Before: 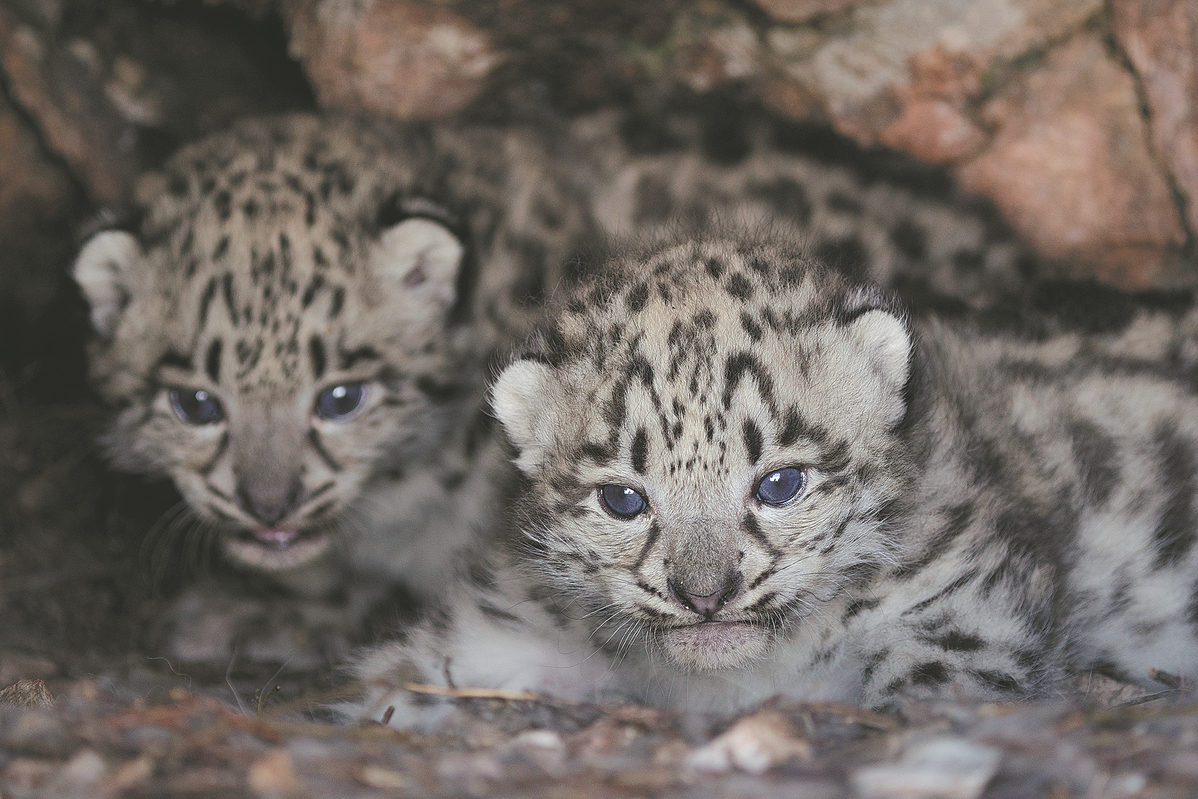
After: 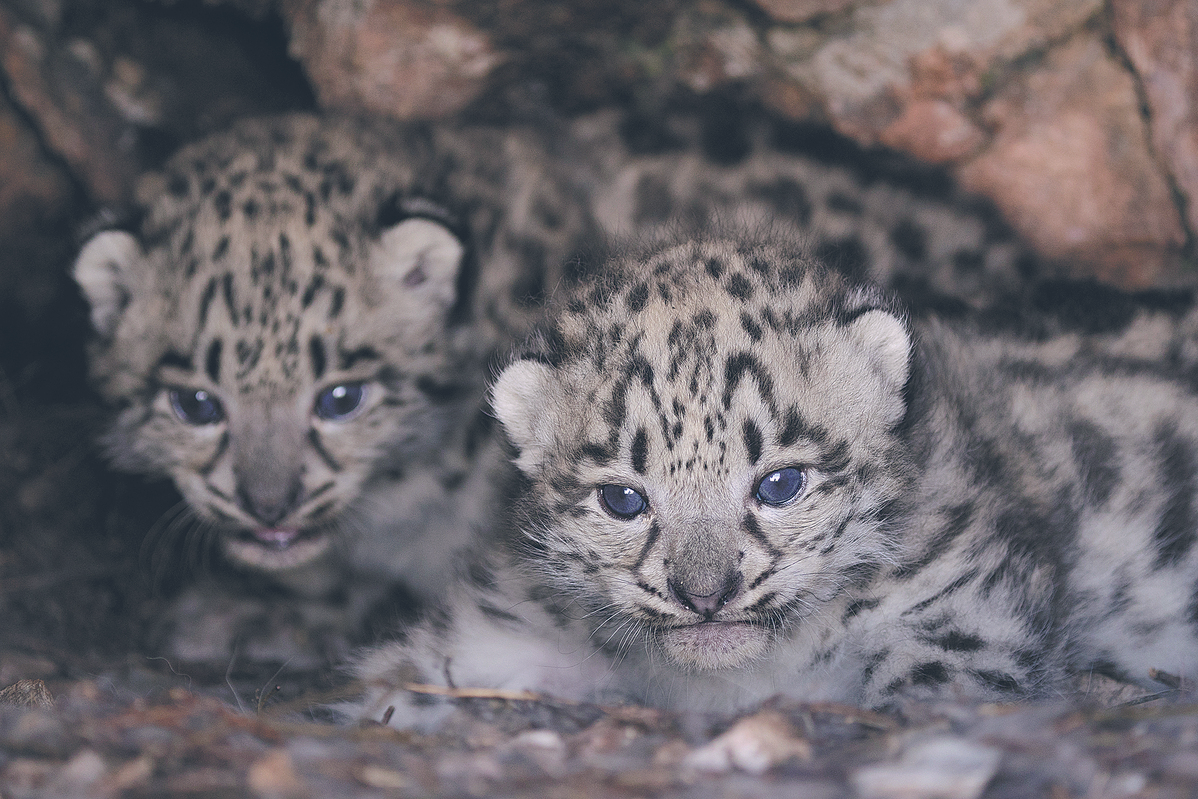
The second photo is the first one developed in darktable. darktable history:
white balance: red 0.954, blue 1.079
color balance rgb: shadows lift › hue 87.51°, highlights gain › chroma 3.21%, highlights gain › hue 55.1°, global offset › chroma 0.15%, global offset › hue 253.66°, linear chroma grading › global chroma 0.5%
